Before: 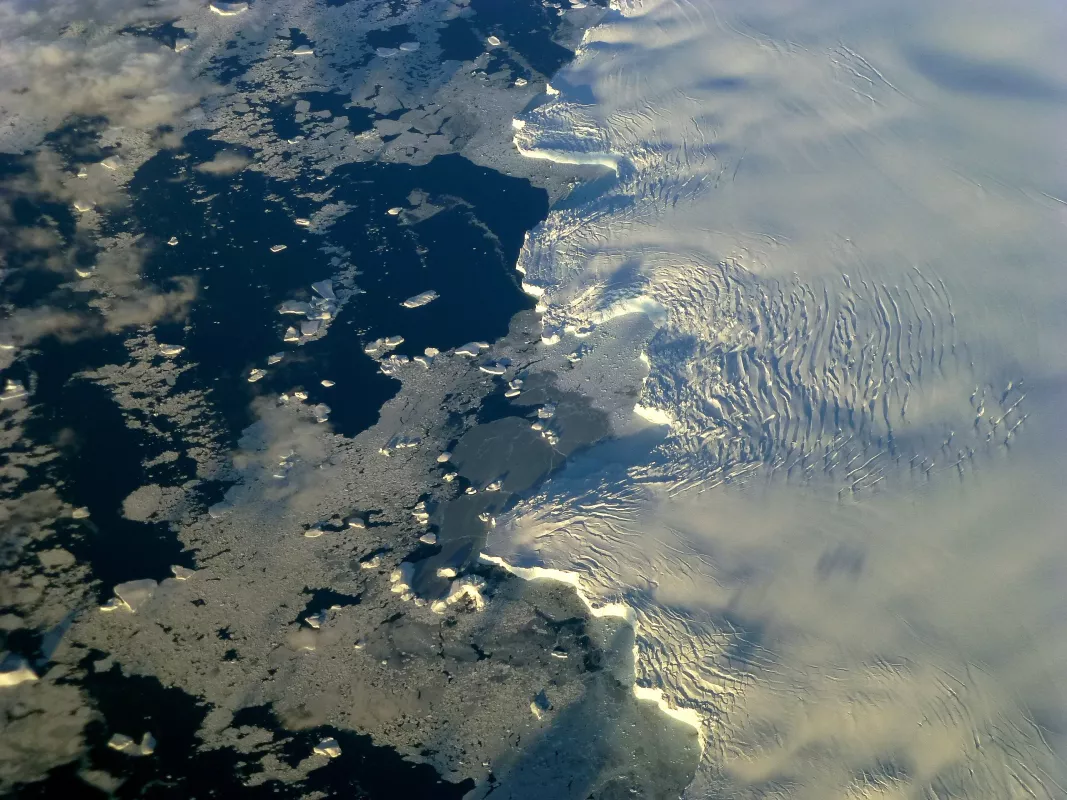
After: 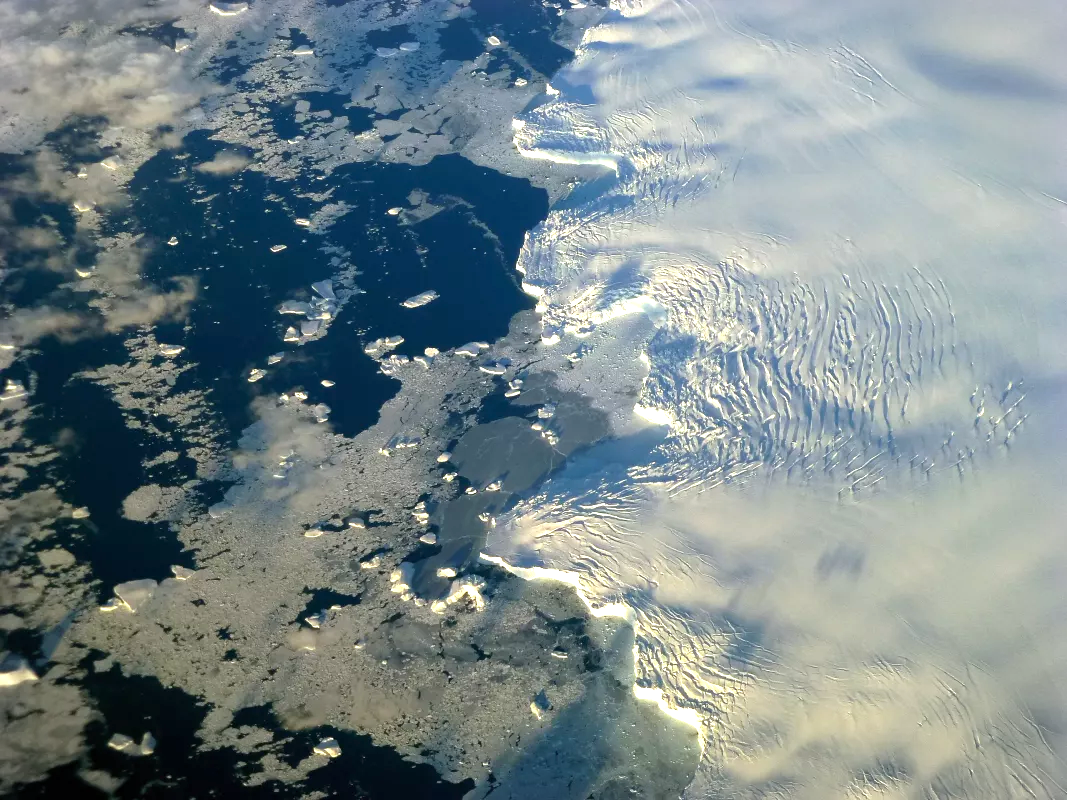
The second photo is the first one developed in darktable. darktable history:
vignetting: fall-off start 100%, brightness -0.282, width/height ratio 1.31
exposure: exposure 0.77 EV, compensate highlight preservation false
